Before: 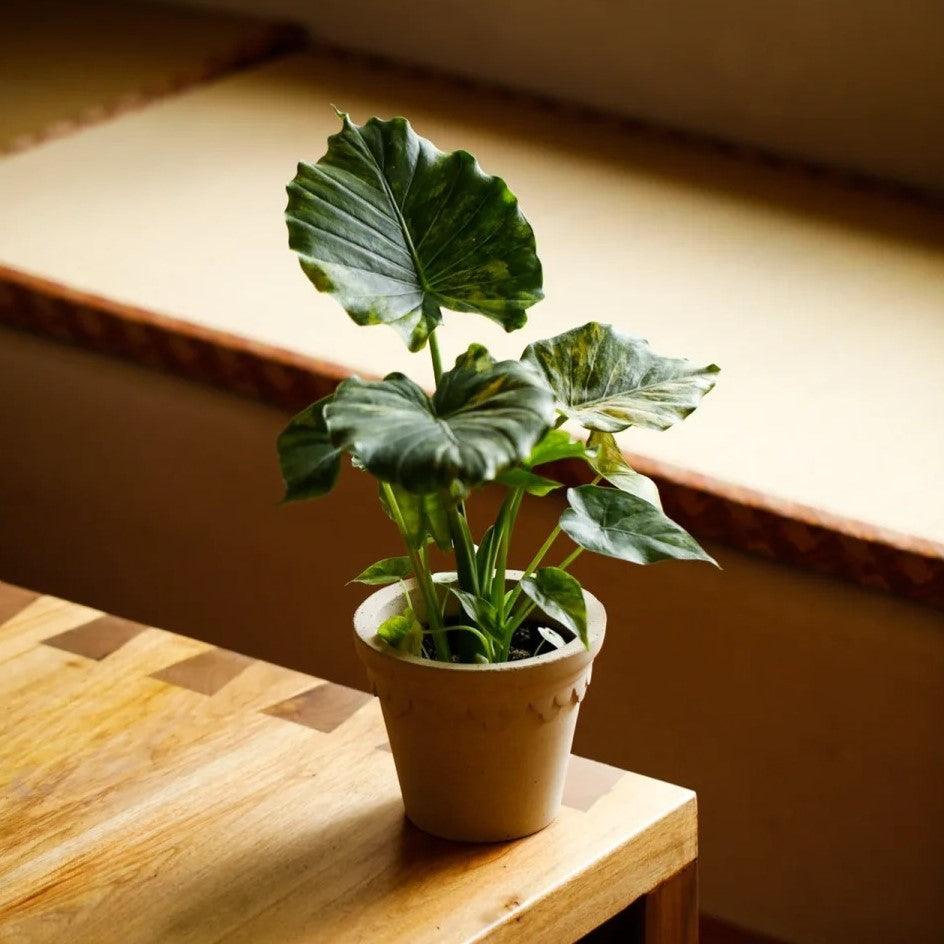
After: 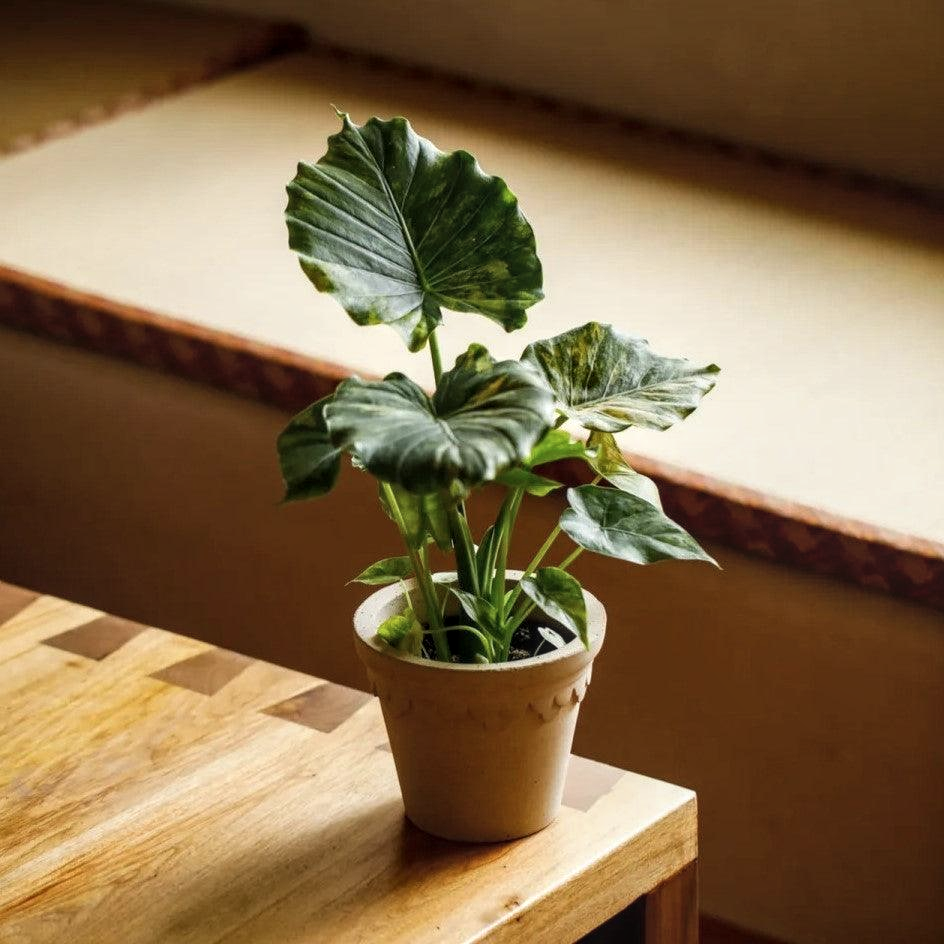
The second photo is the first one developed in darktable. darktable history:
local contrast: on, module defaults
contrast brightness saturation: saturation -0.095
